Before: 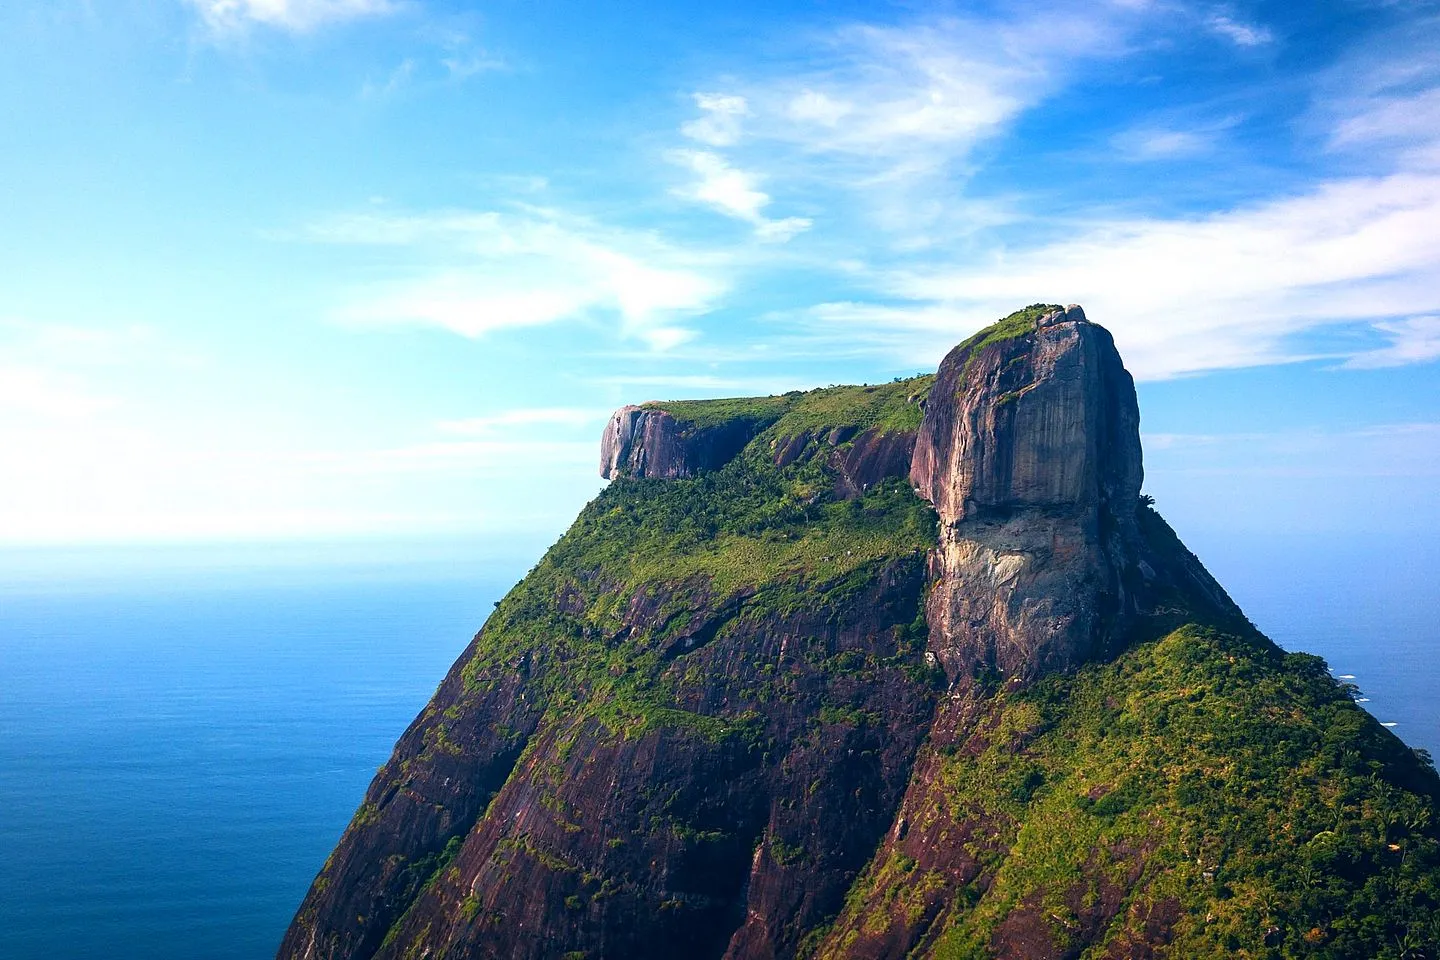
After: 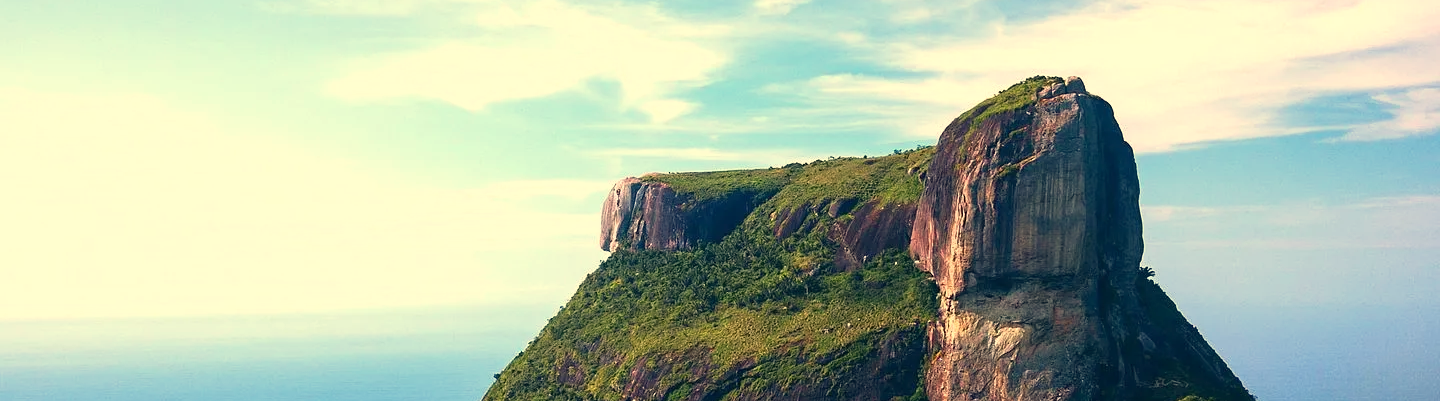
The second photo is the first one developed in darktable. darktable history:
crop and rotate: top 23.84%, bottom 34.294%
white balance: red 1.138, green 0.996, blue 0.812
